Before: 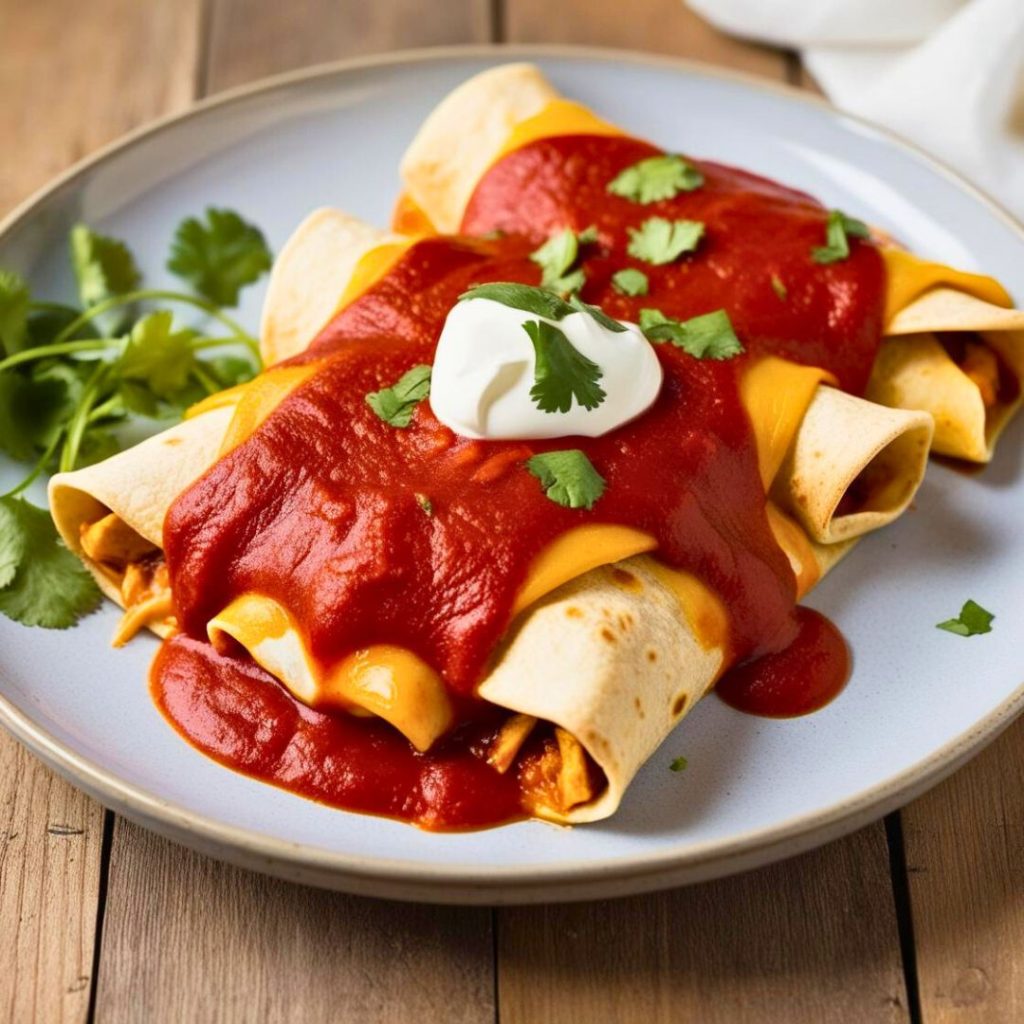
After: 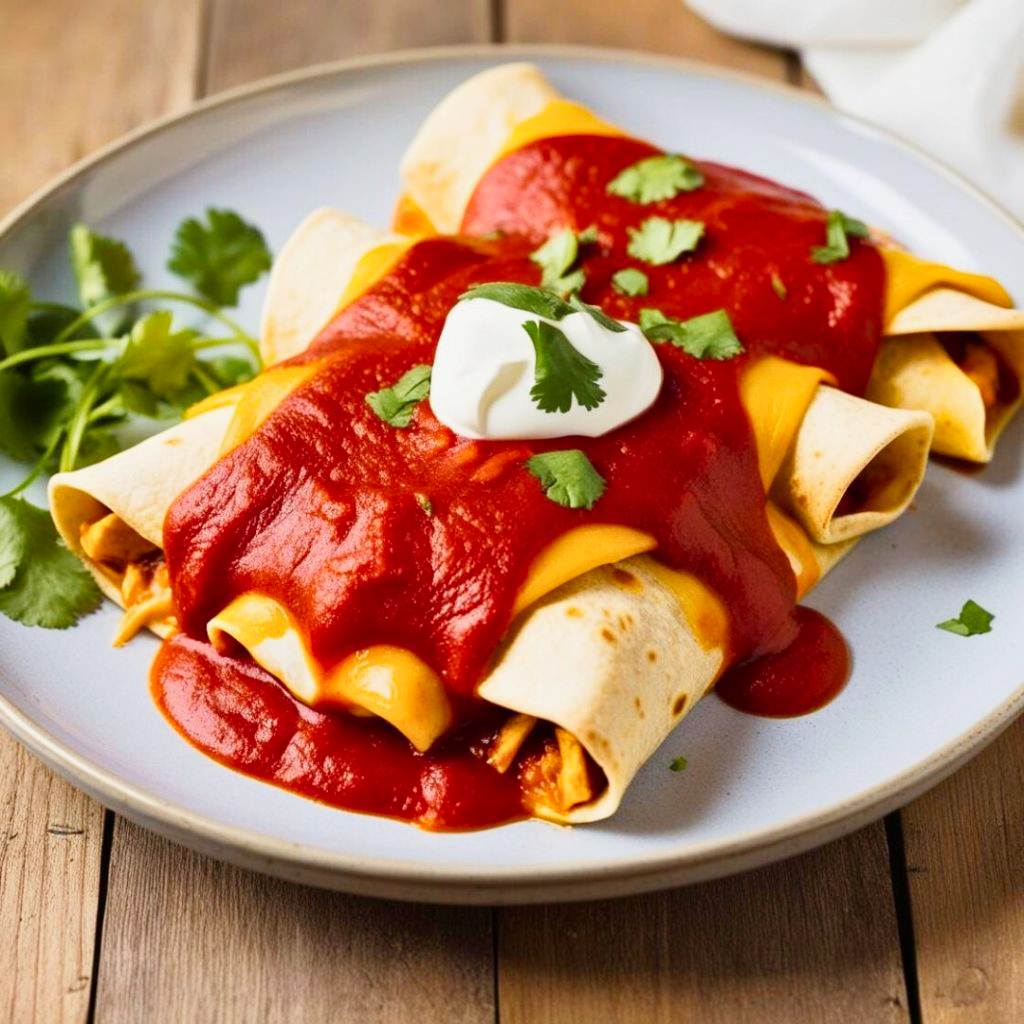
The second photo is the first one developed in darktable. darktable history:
tone curve: curves: ch0 [(0, 0) (0.071, 0.058) (0.266, 0.268) (0.498, 0.542) (0.766, 0.807) (1, 0.983)]; ch1 [(0, 0) (0.346, 0.307) (0.408, 0.387) (0.463, 0.465) (0.482, 0.493) (0.502, 0.499) (0.517, 0.502) (0.55, 0.548) (0.597, 0.61) (0.651, 0.698) (1, 1)]; ch2 [(0, 0) (0.346, 0.34) (0.434, 0.46) (0.485, 0.494) (0.5, 0.498) (0.517, 0.506) (0.526, 0.539) (0.583, 0.603) (0.625, 0.659) (1, 1)], preserve colors none
